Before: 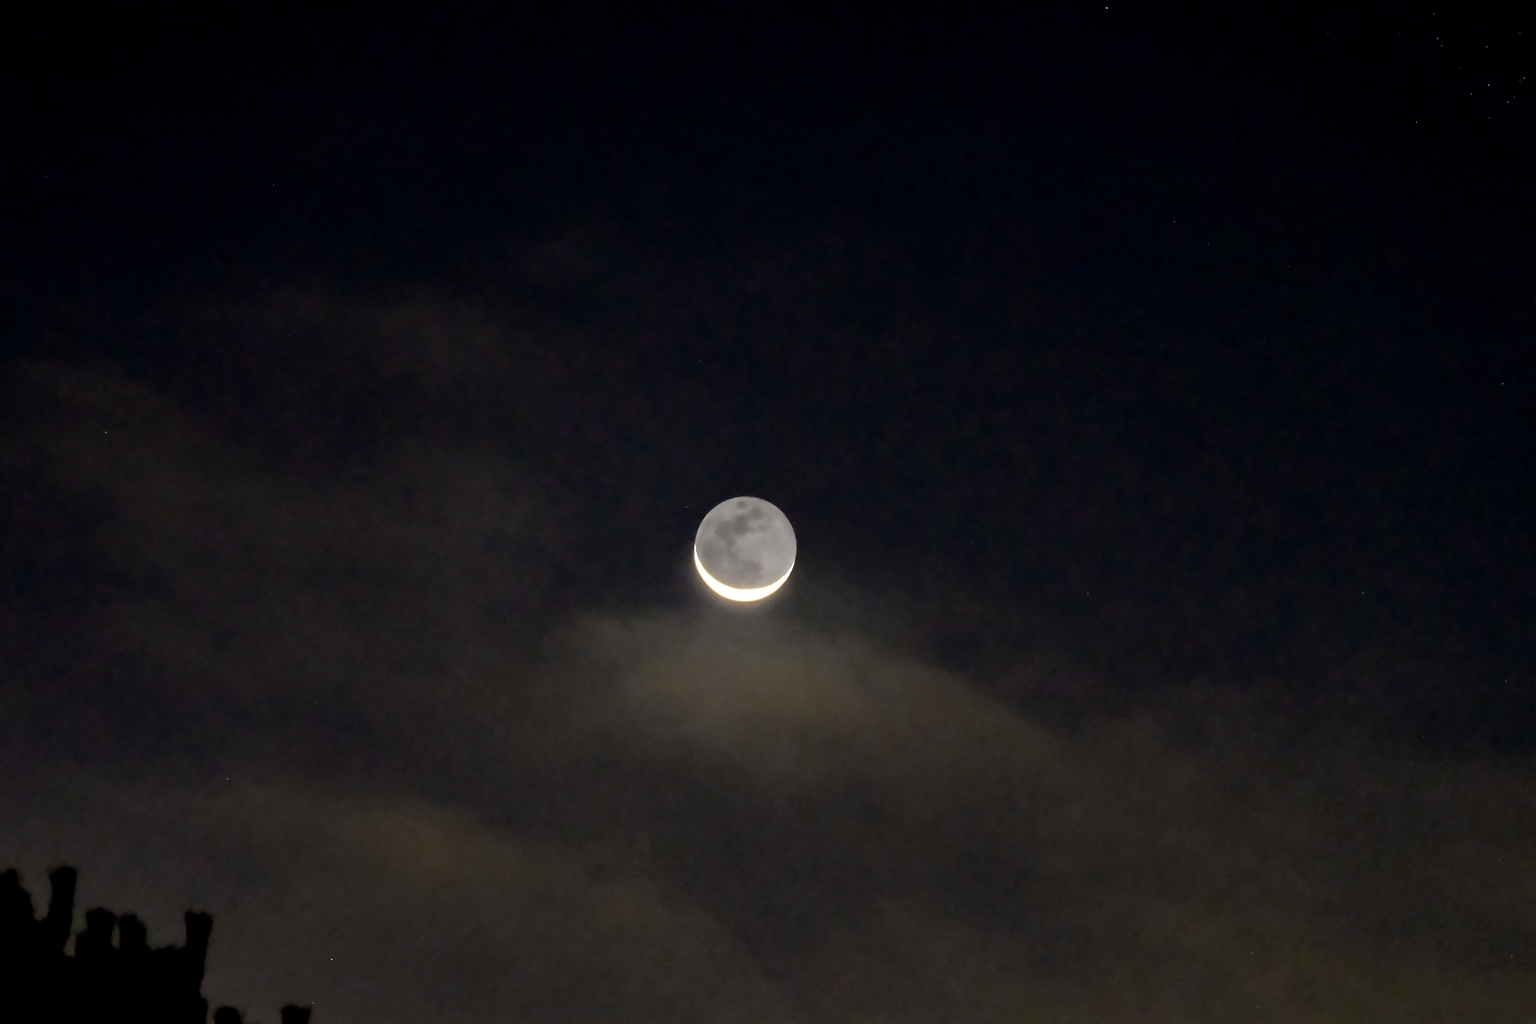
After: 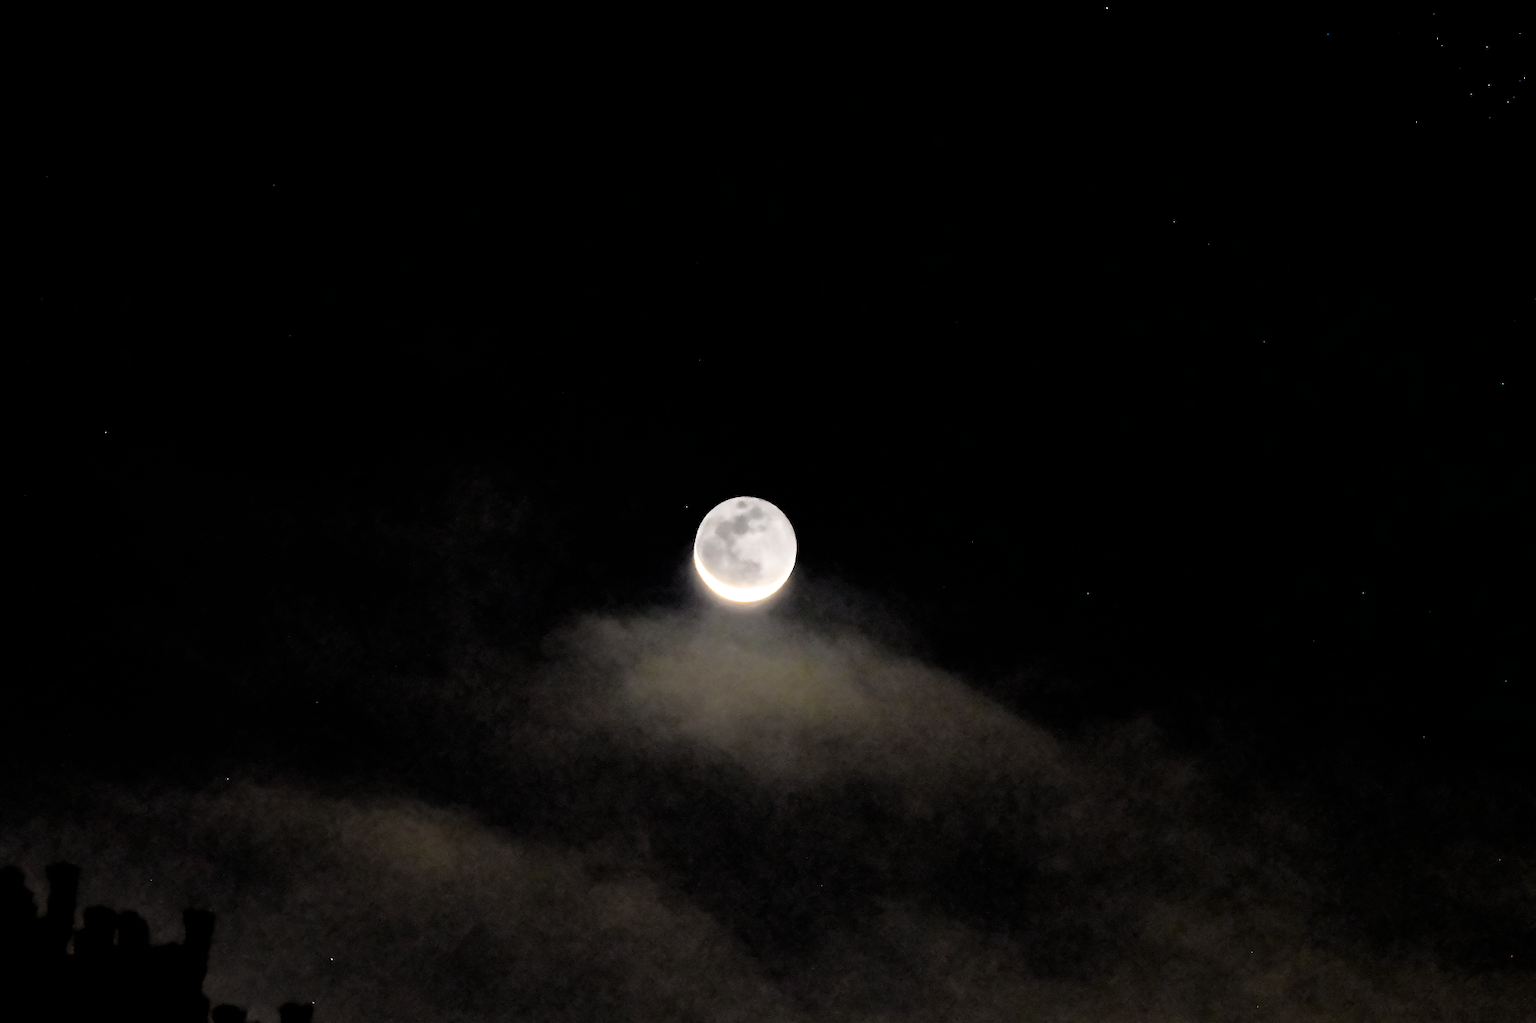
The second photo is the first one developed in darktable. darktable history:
exposure: exposure 1 EV, compensate highlight preservation false
filmic rgb: black relative exposure -3.64 EV, white relative exposure 2.44 EV, hardness 3.29
